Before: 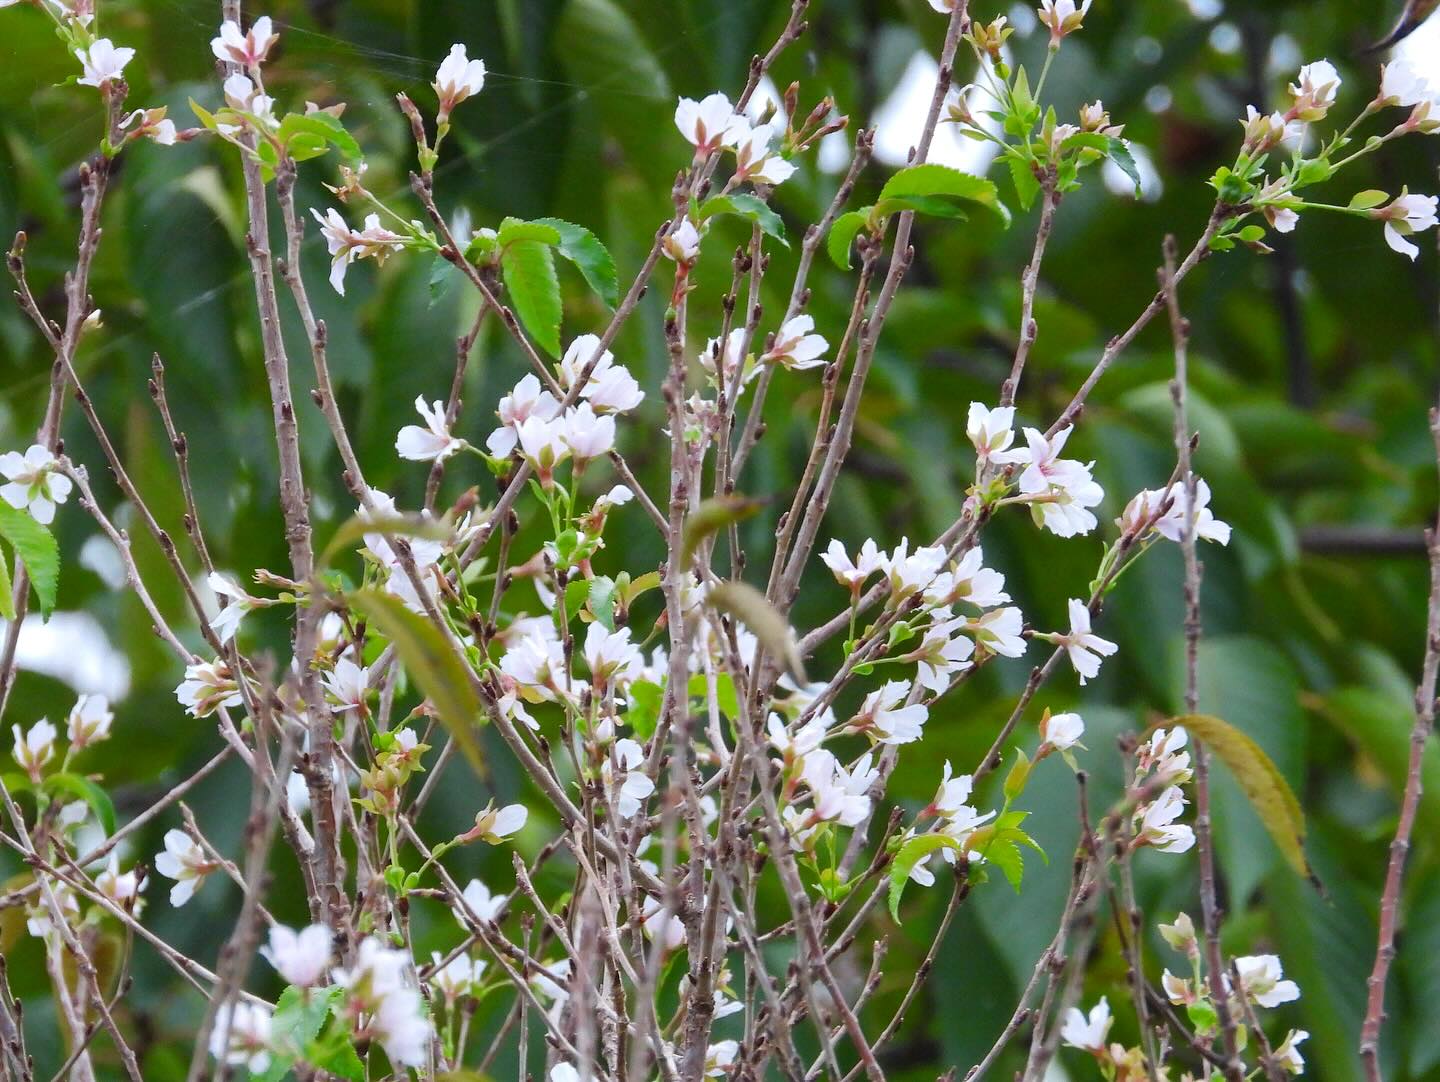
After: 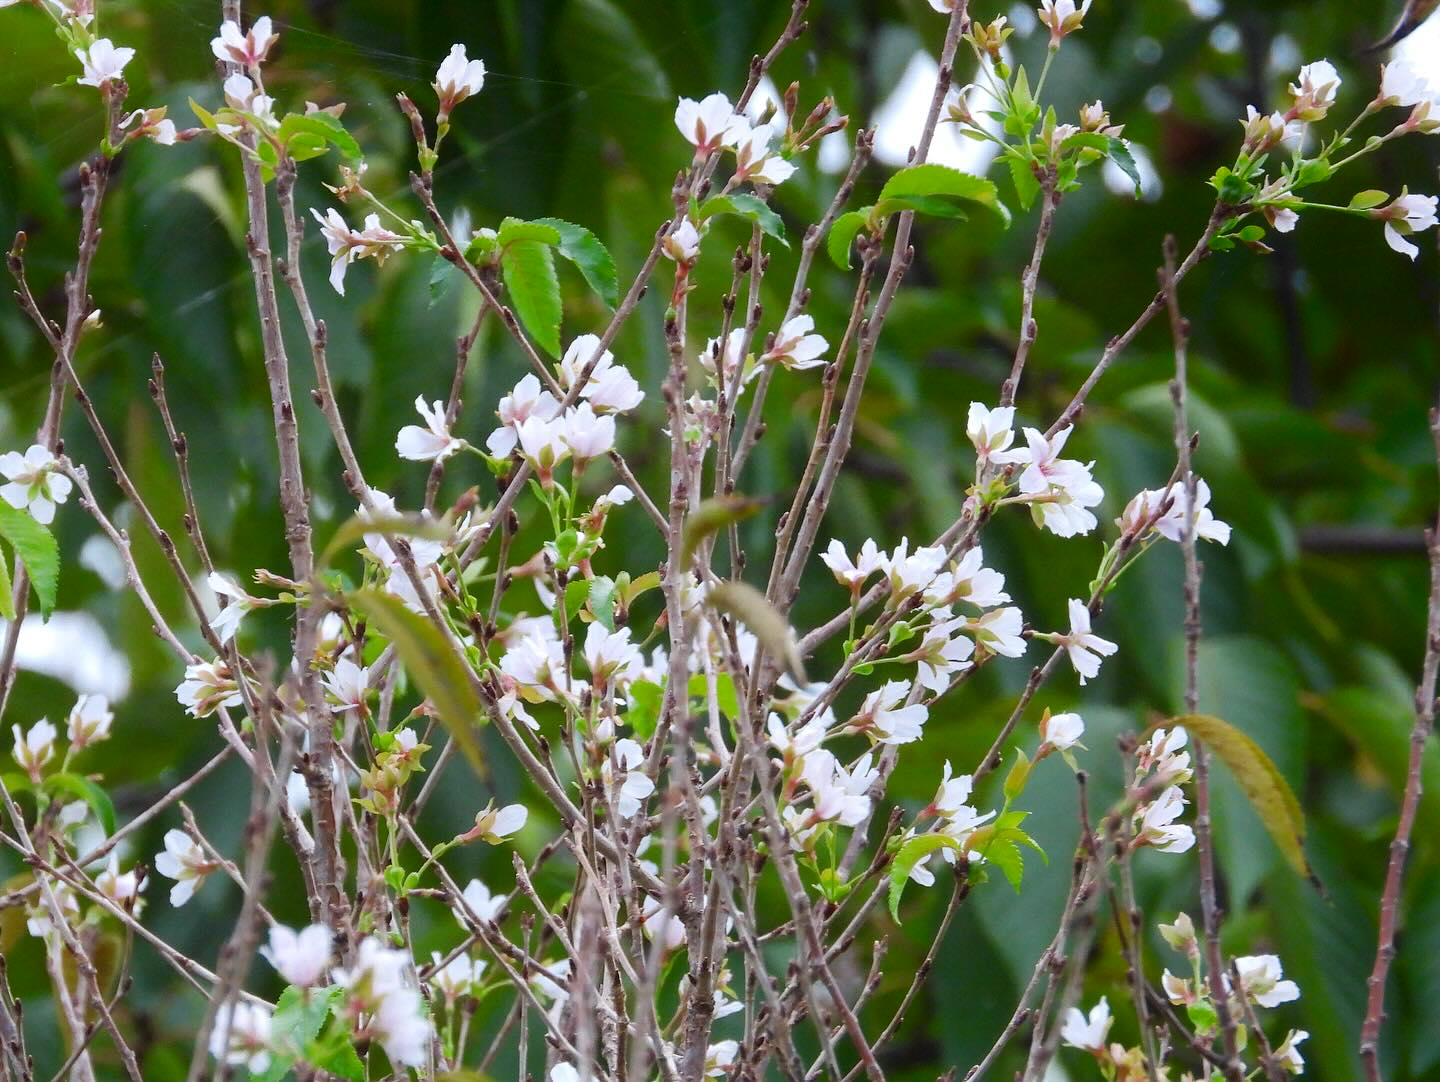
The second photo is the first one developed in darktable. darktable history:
white balance: red 1, blue 1
shadows and highlights: shadows -88.03, highlights -35.45, shadows color adjustment 99.15%, highlights color adjustment 0%, soften with gaussian
